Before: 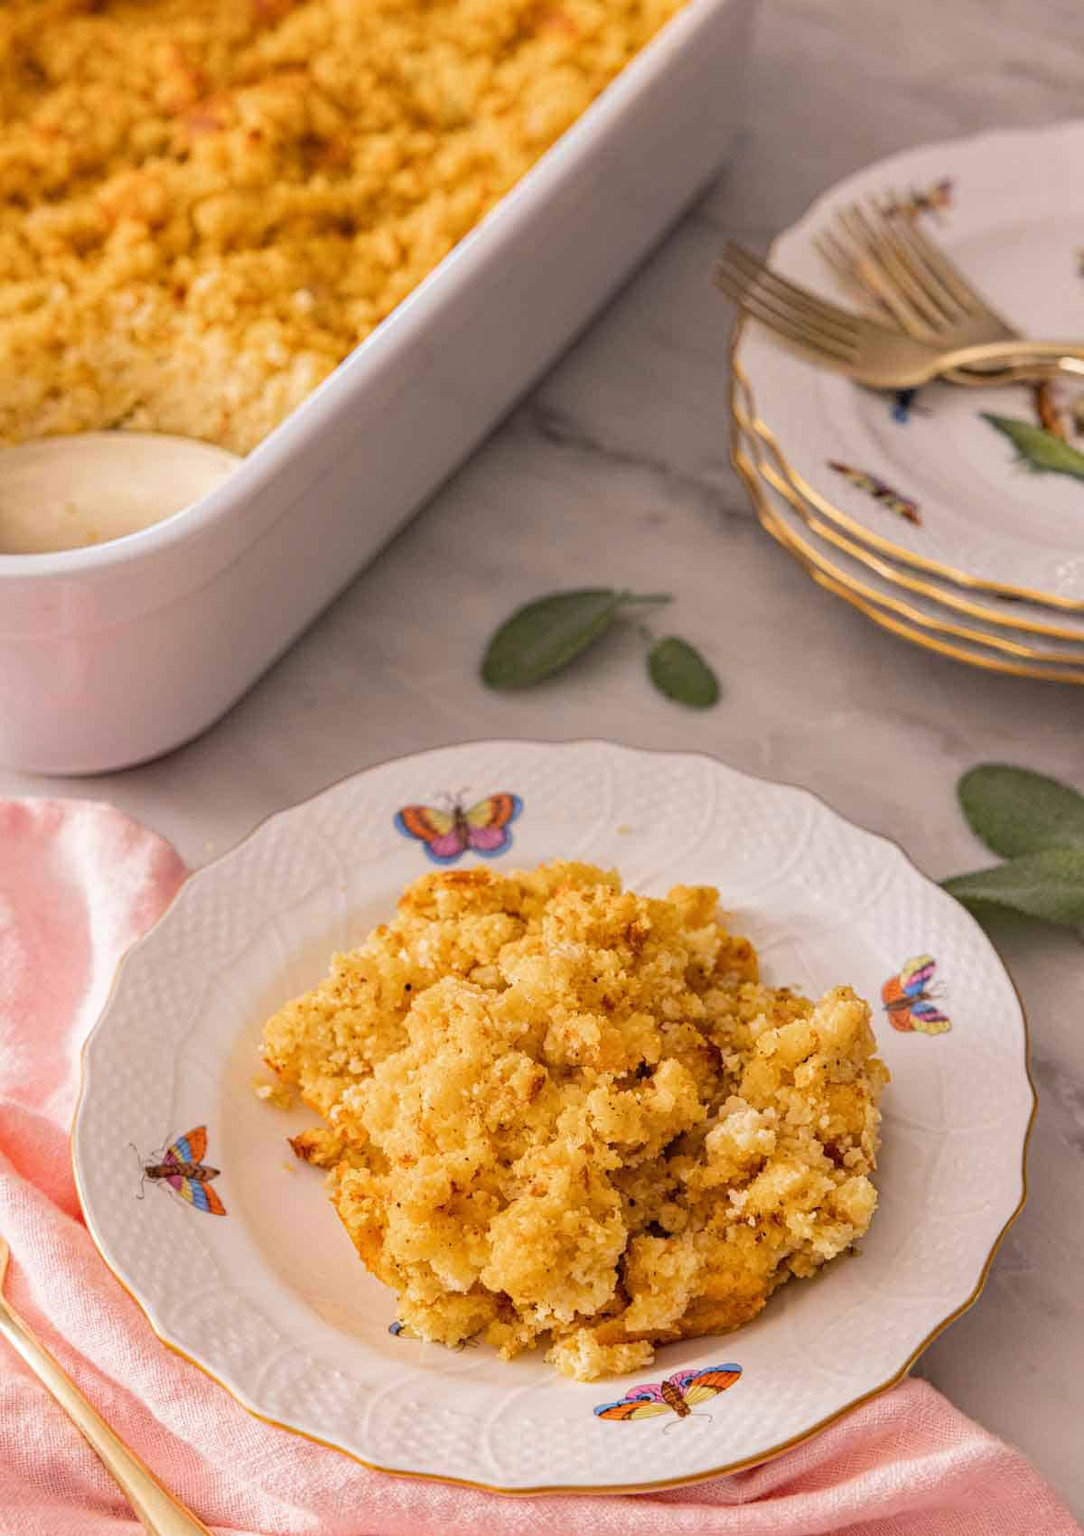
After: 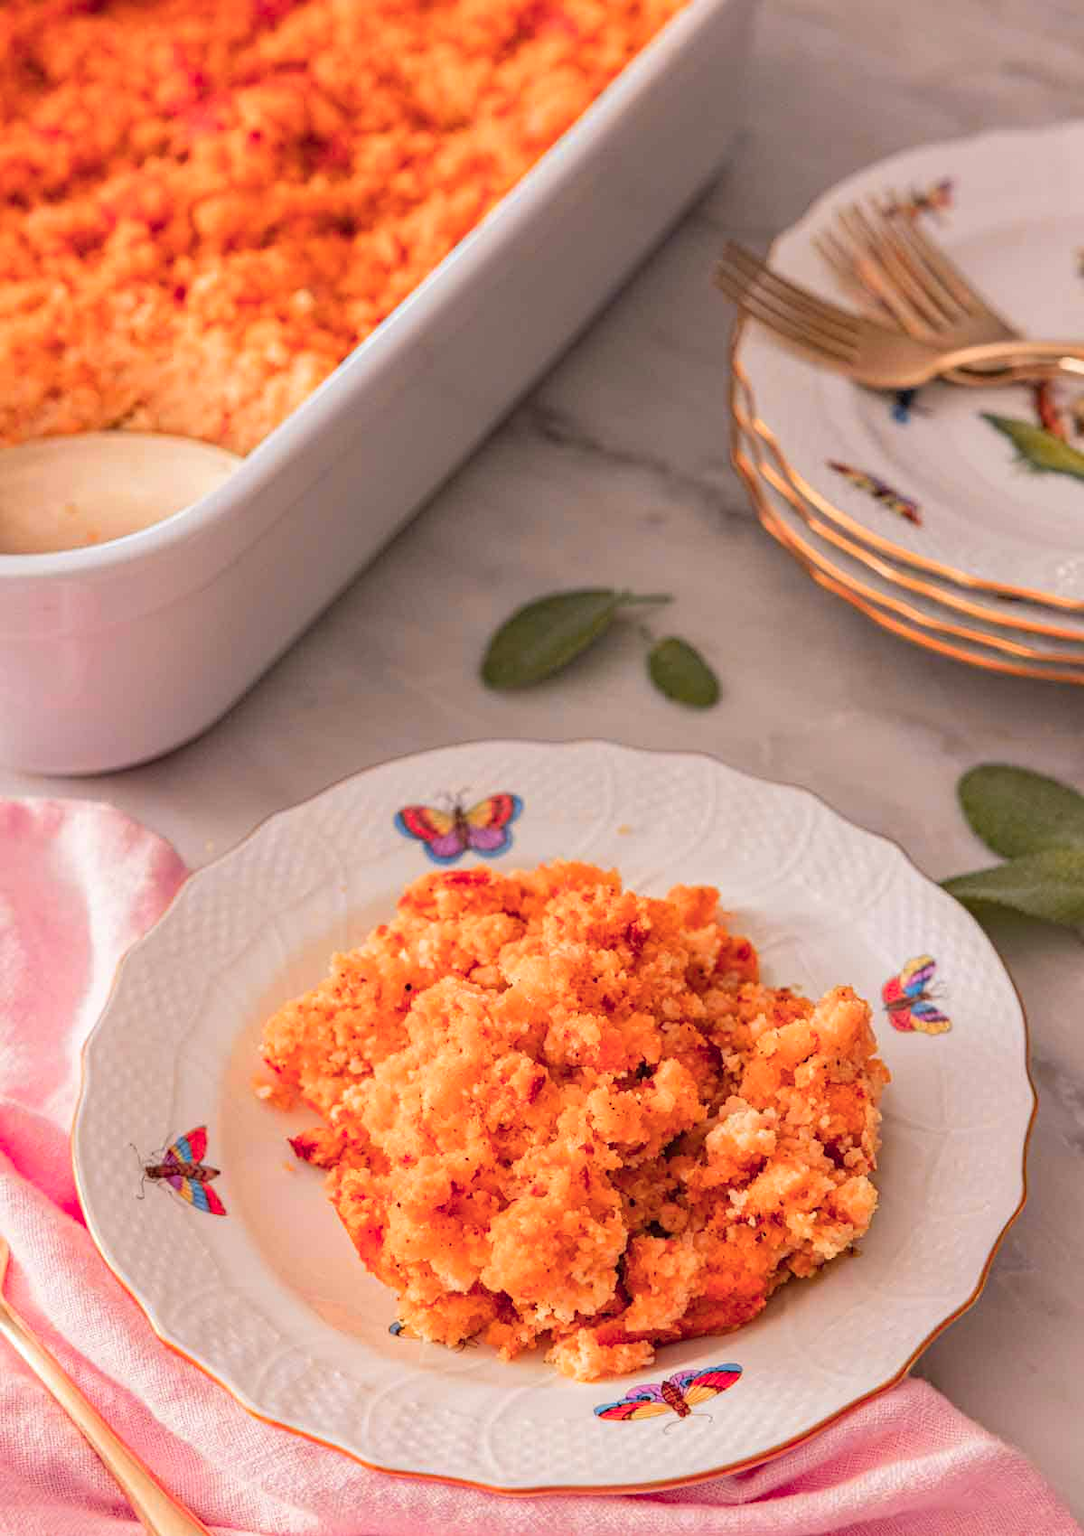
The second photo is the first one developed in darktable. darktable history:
color zones: curves: ch1 [(0.235, 0.558) (0.75, 0.5)]; ch2 [(0.25, 0.462) (0.749, 0.457)], mix 100.74%
